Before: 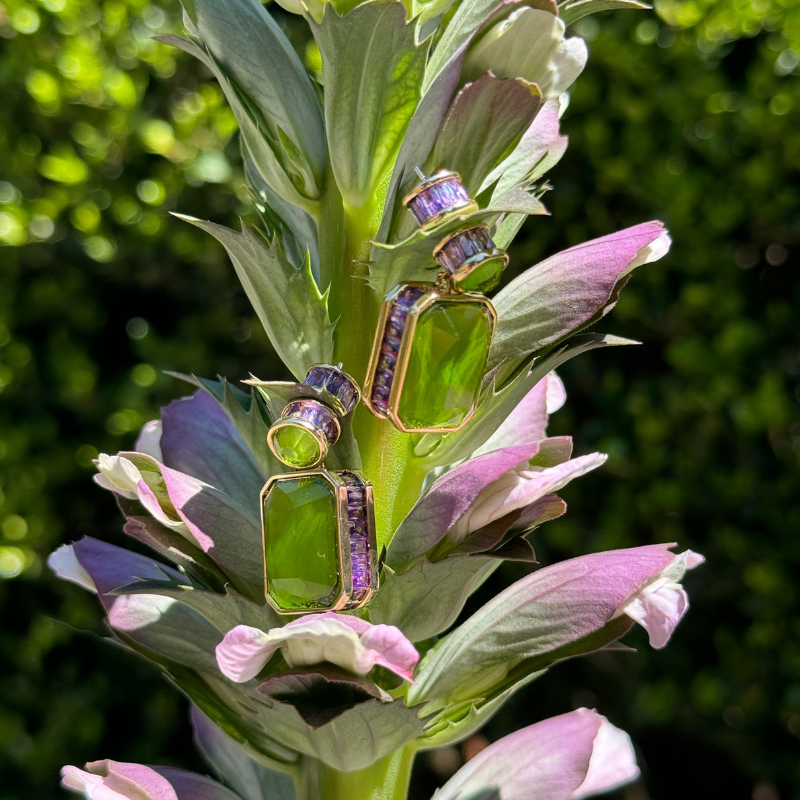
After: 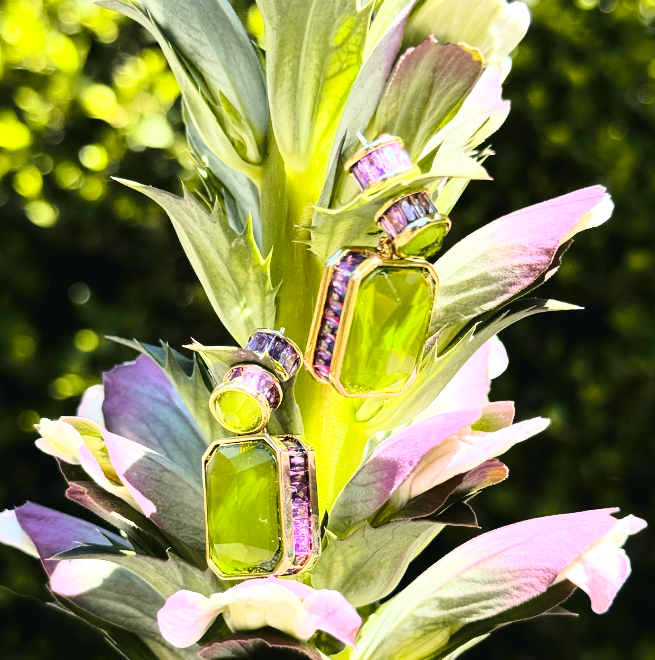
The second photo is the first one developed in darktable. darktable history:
base curve: curves: ch0 [(0, 0) (0.032, 0.037) (0.105, 0.228) (0.435, 0.76) (0.856, 0.983) (1, 1)]
tone curve: curves: ch0 [(0, 0.024) (0.119, 0.146) (0.474, 0.464) (0.718, 0.721) (0.817, 0.839) (1, 0.998)]; ch1 [(0, 0) (0.377, 0.416) (0.439, 0.451) (0.477, 0.477) (0.501, 0.497) (0.538, 0.544) (0.58, 0.602) (0.664, 0.676) (0.783, 0.804) (1, 1)]; ch2 [(0, 0) (0.38, 0.405) (0.463, 0.456) (0.498, 0.497) (0.524, 0.535) (0.578, 0.576) (0.648, 0.665) (1, 1)], color space Lab, independent channels, preserve colors none
crop and rotate: left 7.489%, top 4.498%, right 10.625%, bottom 12.965%
tone equalizer: -8 EV -0.747 EV, -7 EV -0.701 EV, -6 EV -0.563 EV, -5 EV -0.38 EV, -3 EV 0.368 EV, -2 EV 0.6 EV, -1 EV 0.675 EV, +0 EV 0.746 EV, mask exposure compensation -0.51 EV
